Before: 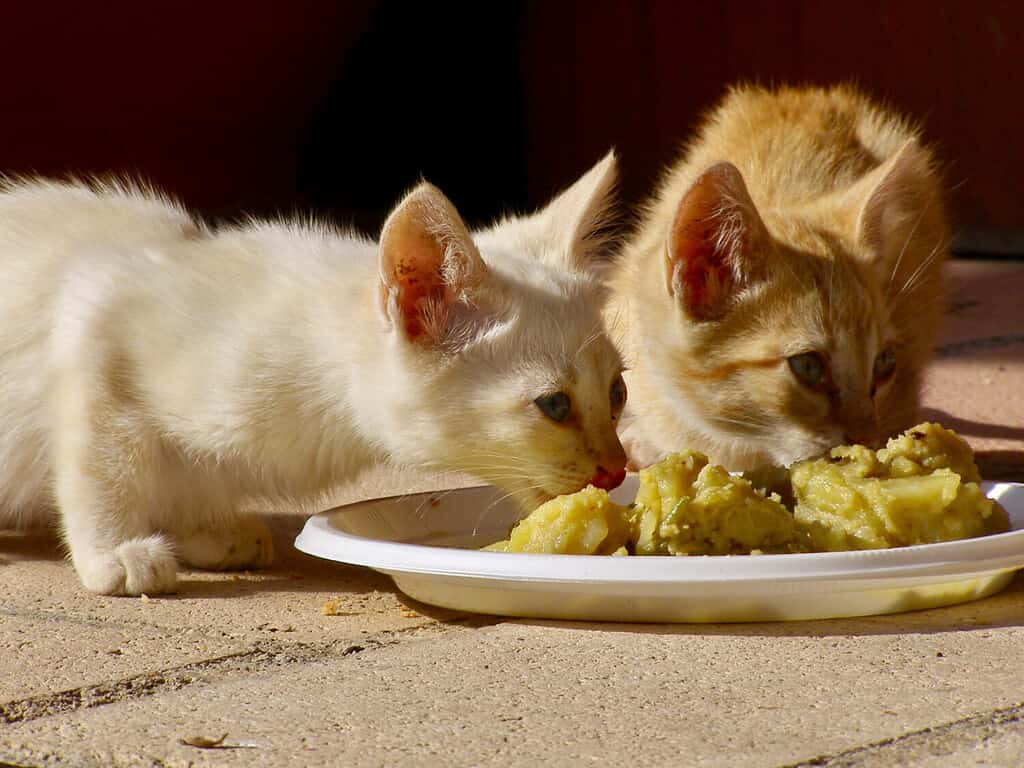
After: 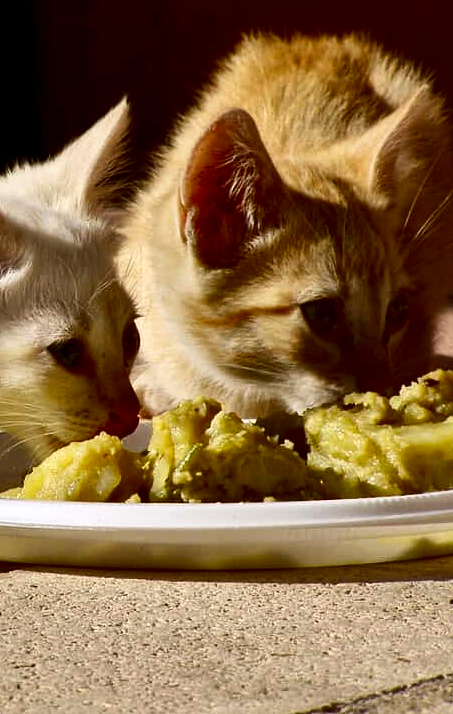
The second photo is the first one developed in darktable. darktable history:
crop: left 47.566%, top 6.922%, right 8.009%
contrast brightness saturation: contrast 0.203, brightness -0.103, saturation 0.099
tone equalizer: edges refinement/feathering 500, mask exposure compensation -1.57 EV, preserve details no
local contrast: mode bilateral grid, contrast 20, coarseness 50, detail 172%, midtone range 0.2
